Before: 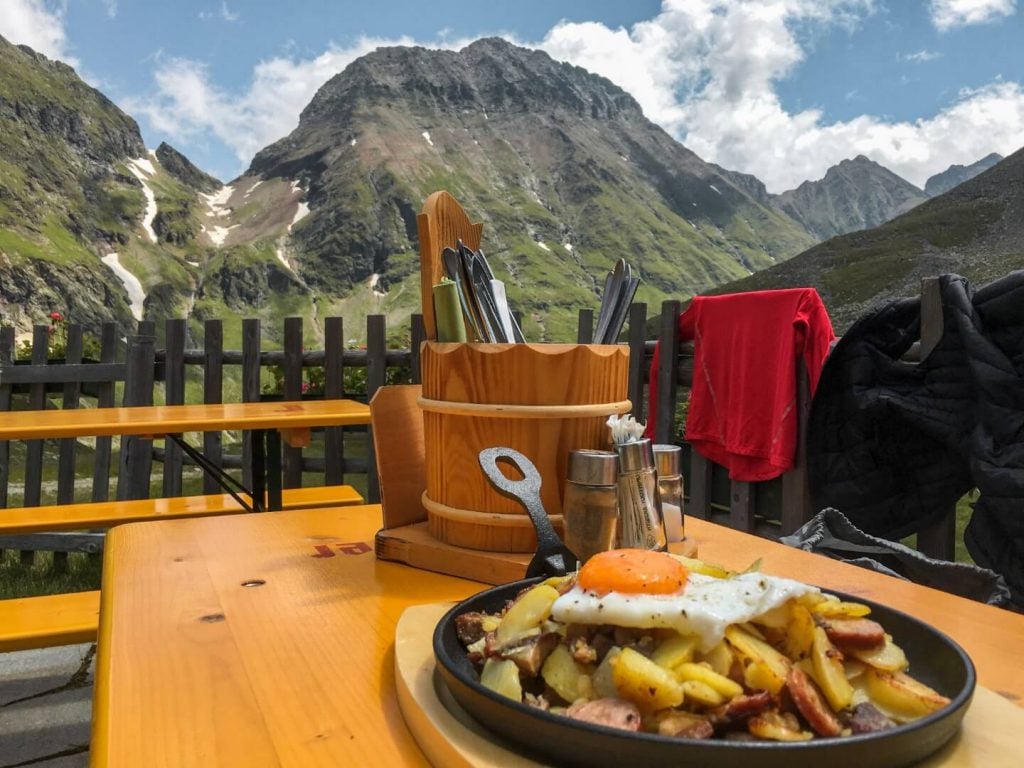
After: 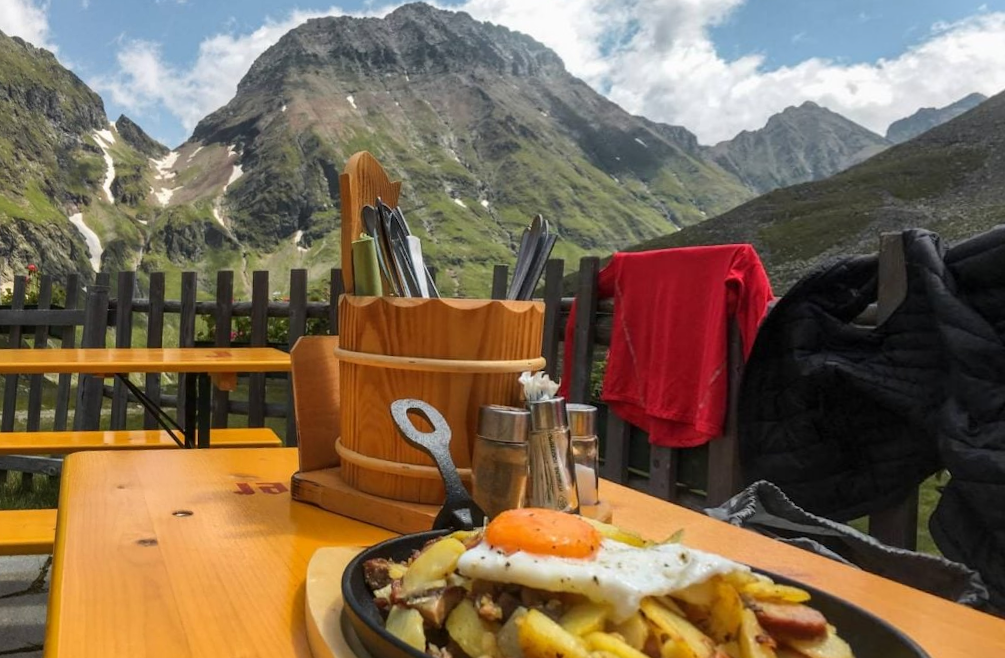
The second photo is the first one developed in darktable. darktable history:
bloom: size 9%, threshold 100%, strength 7%
rotate and perspective: rotation 1.69°, lens shift (vertical) -0.023, lens shift (horizontal) -0.291, crop left 0.025, crop right 0.988, crop top 0.092, crop bottom 0.842
